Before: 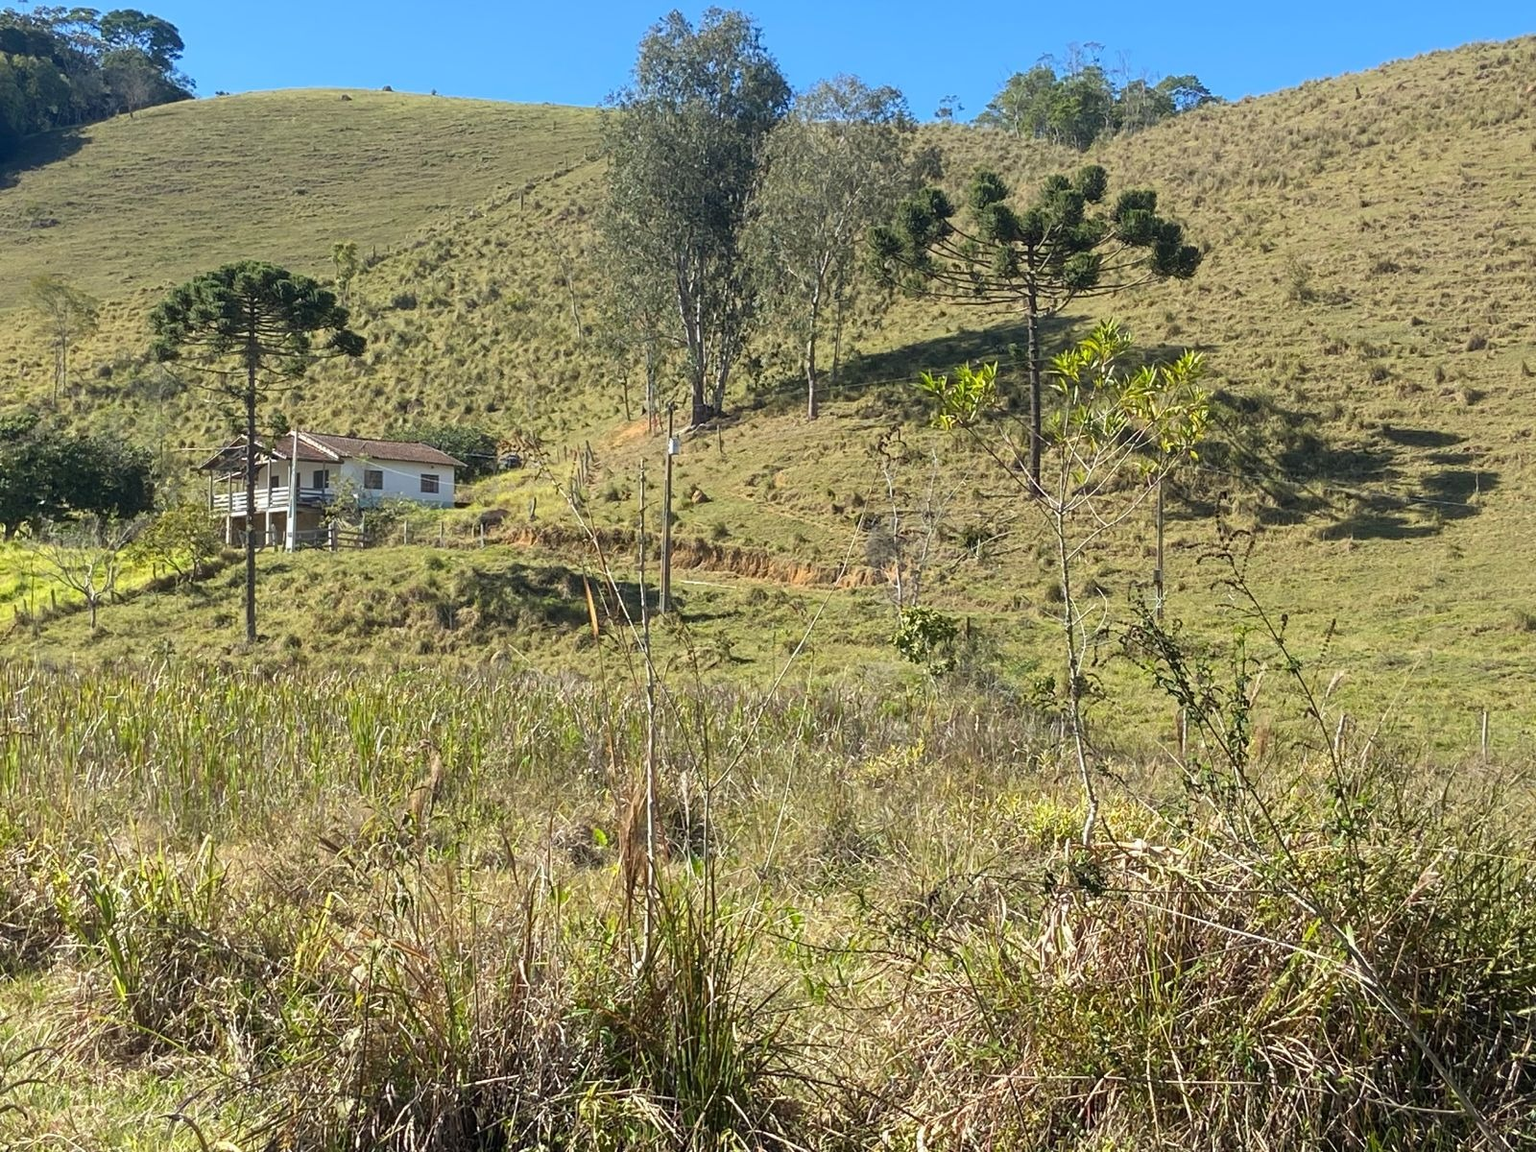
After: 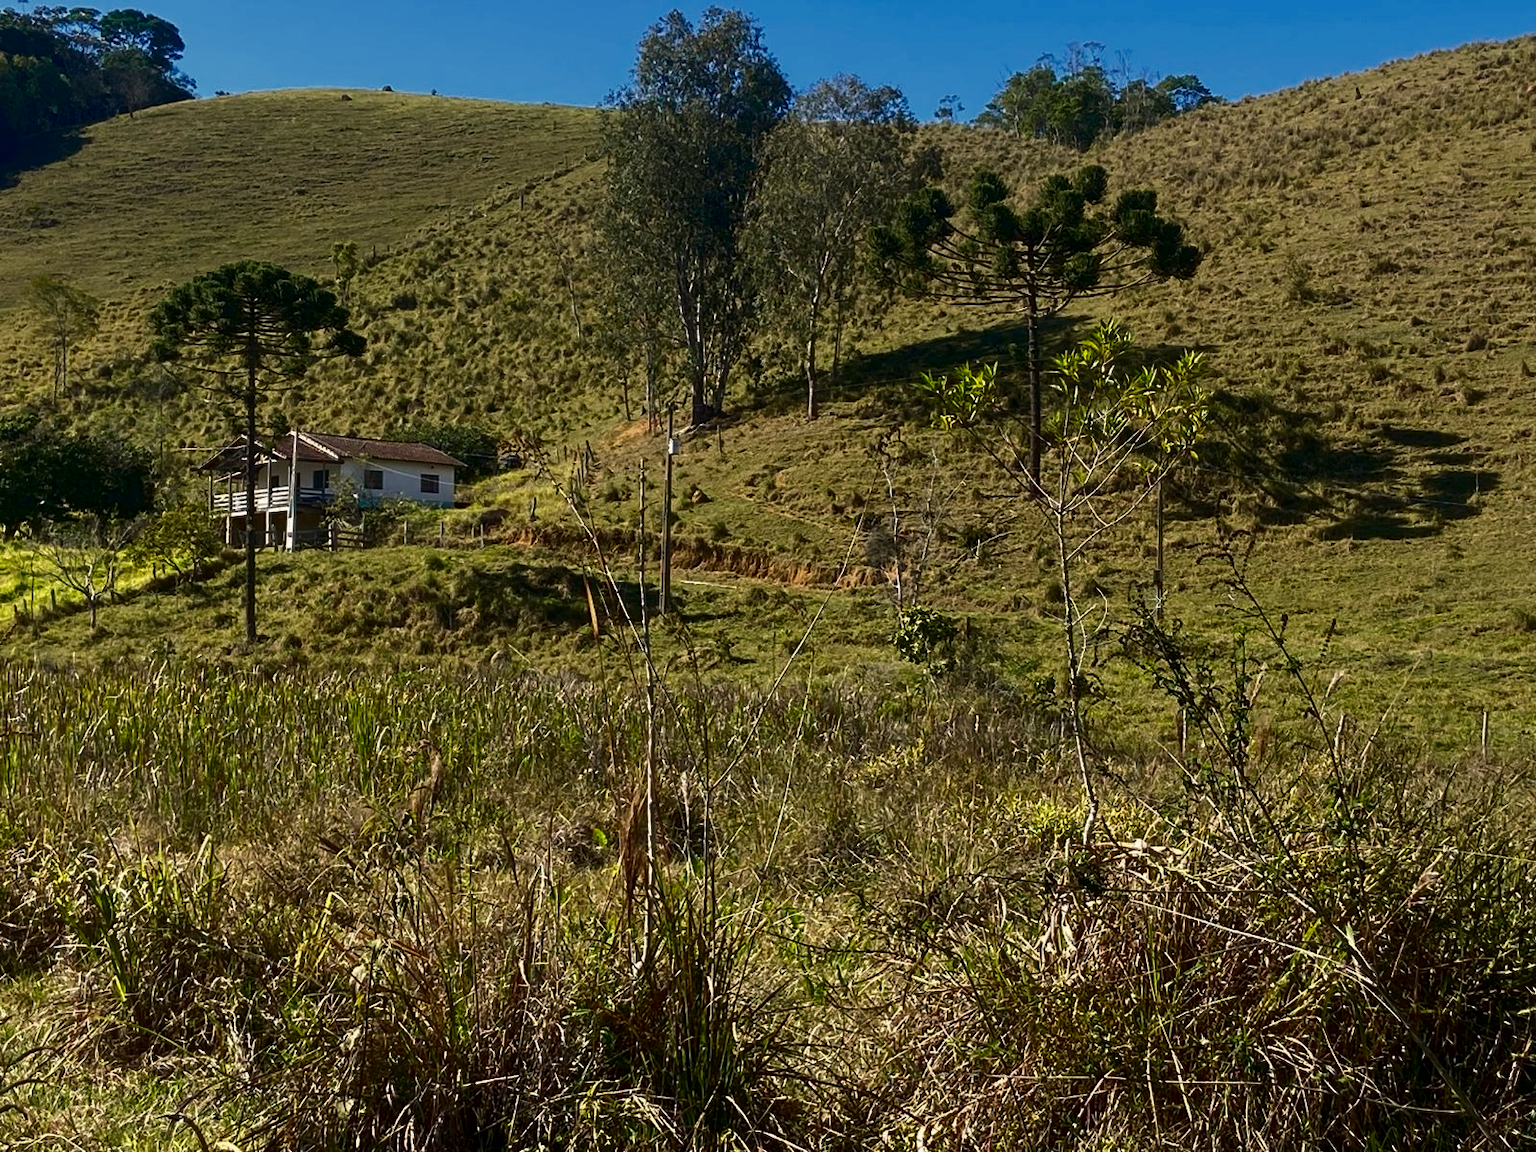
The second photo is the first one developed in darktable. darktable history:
color correction: highlights a* 3.84, highlights b* 5.07
contrast brightness saturation: brightness -0.52
color zones: curves: ch0 [(0.25, 0.5) (0.423, 0.5) (0.443, 0.5) (0.521, 0.756) (0.568, 0.5) (0.576, 0.5) (0.75, 0.5)]; ch1 [(0.25, 0.5) (0.423, 0.5) (0.443, 0.5) (0.539, 0.873) (0.624, 0.565) (0.631, 0.5) (0.75, 0.5)]
